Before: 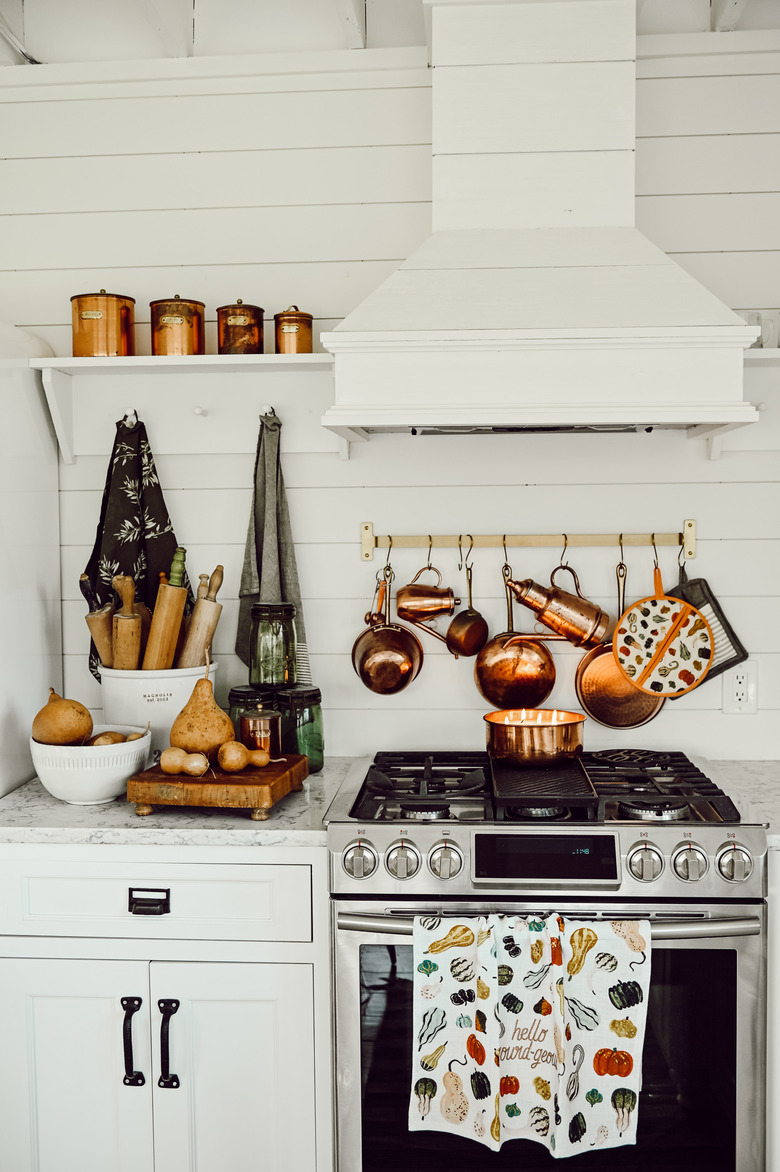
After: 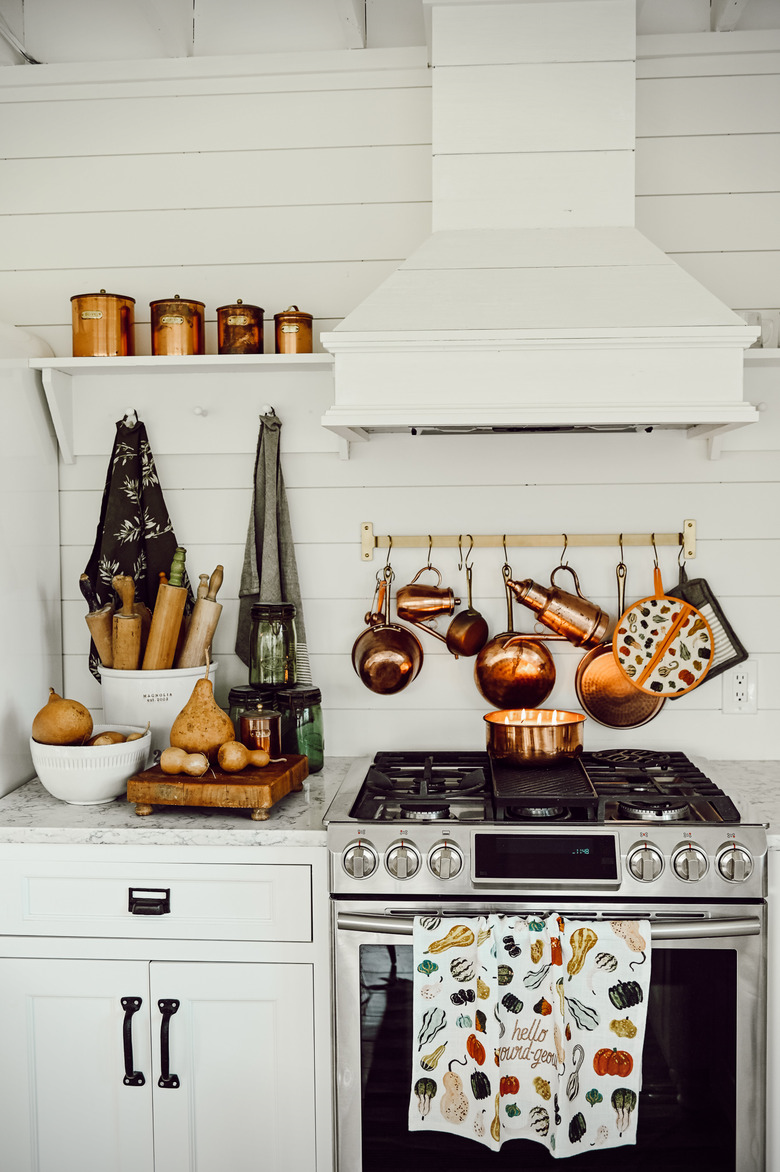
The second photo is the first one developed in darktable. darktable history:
vignetting: fall-off start 99.38%, fall-off radius 71.06%, width/height ratio 1.171
